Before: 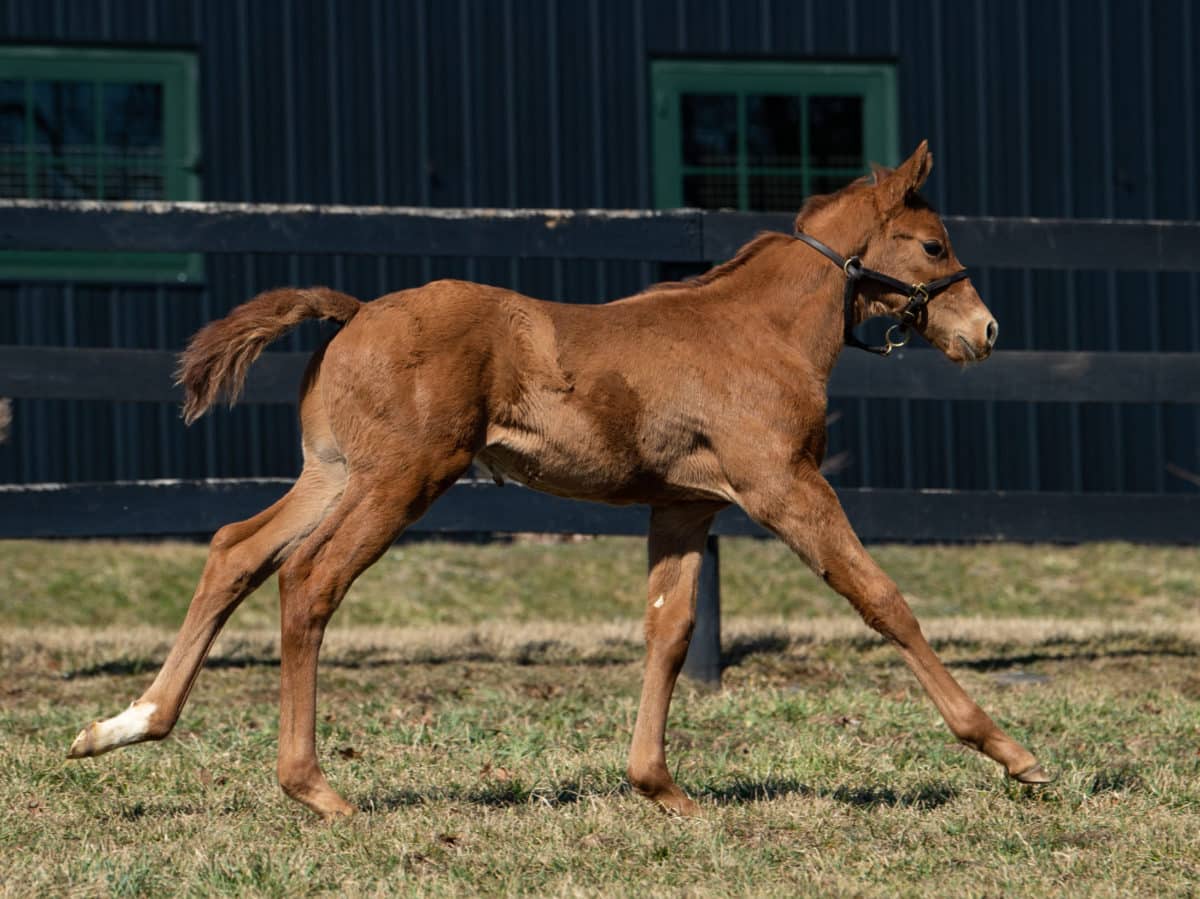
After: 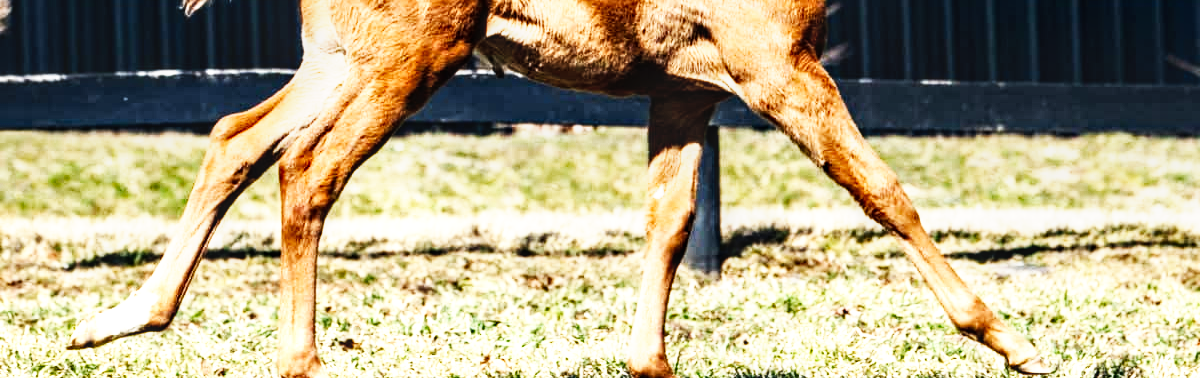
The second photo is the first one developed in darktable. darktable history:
crop: top 45.551%, bottom 12.262%
local contrast: detail 130%
tone equalizer: -8 EV -0.75 EV, -7 EV -0.7 EV, -6 EV -0.6 EV, -5 EV -0.4 EV, -3 EV 0.4 EV, -2 EV 0.6 EV, -1 EV 0.7 EV, +0 EV 0.75 EV, edges refinement/feathering 500, mask exposure compensation -1.57 EV, preserve details no
exposure: black level correction 0, exposure 0.7 EV, compensate exposure bias true, compensate highlight preservation false
haze removal: compatibility mode true, adaptive false
base curve: curves: ch0 [(0, 0) (0.007, 0.004) (0.027, 0.03) (0.046, 0.07) (0.207, 0.54) (0.442, 0.872) (0.673, 0.972) (1, 1)], preserve colors none
